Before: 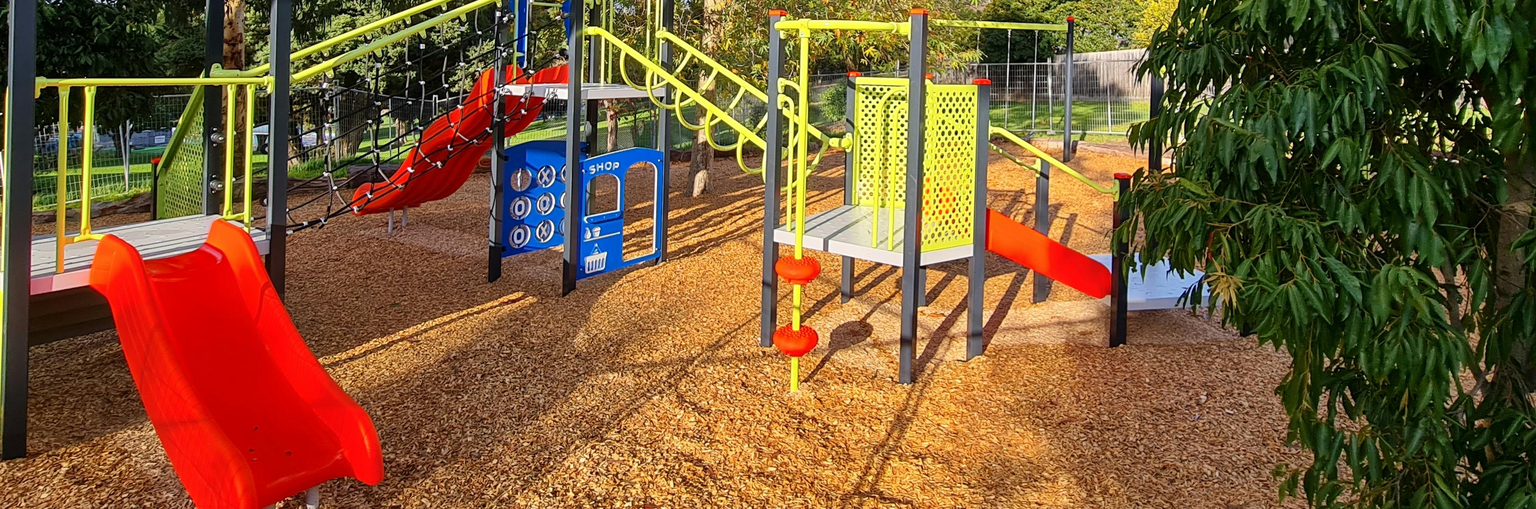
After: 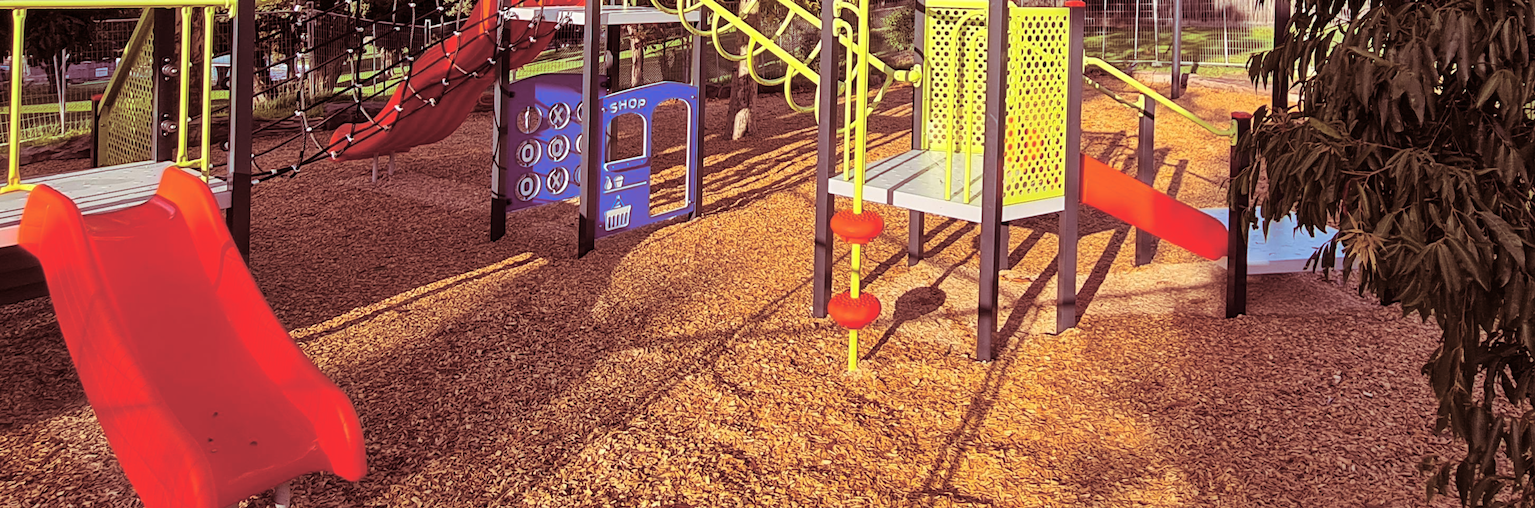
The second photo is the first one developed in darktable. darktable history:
crop and rotate: left 4.842%, top 15.51%, right 10.668%
split-toning: highlights › hue 187.2°, highlights › saturation 0.83, balance -68.05, compress 56.43%
